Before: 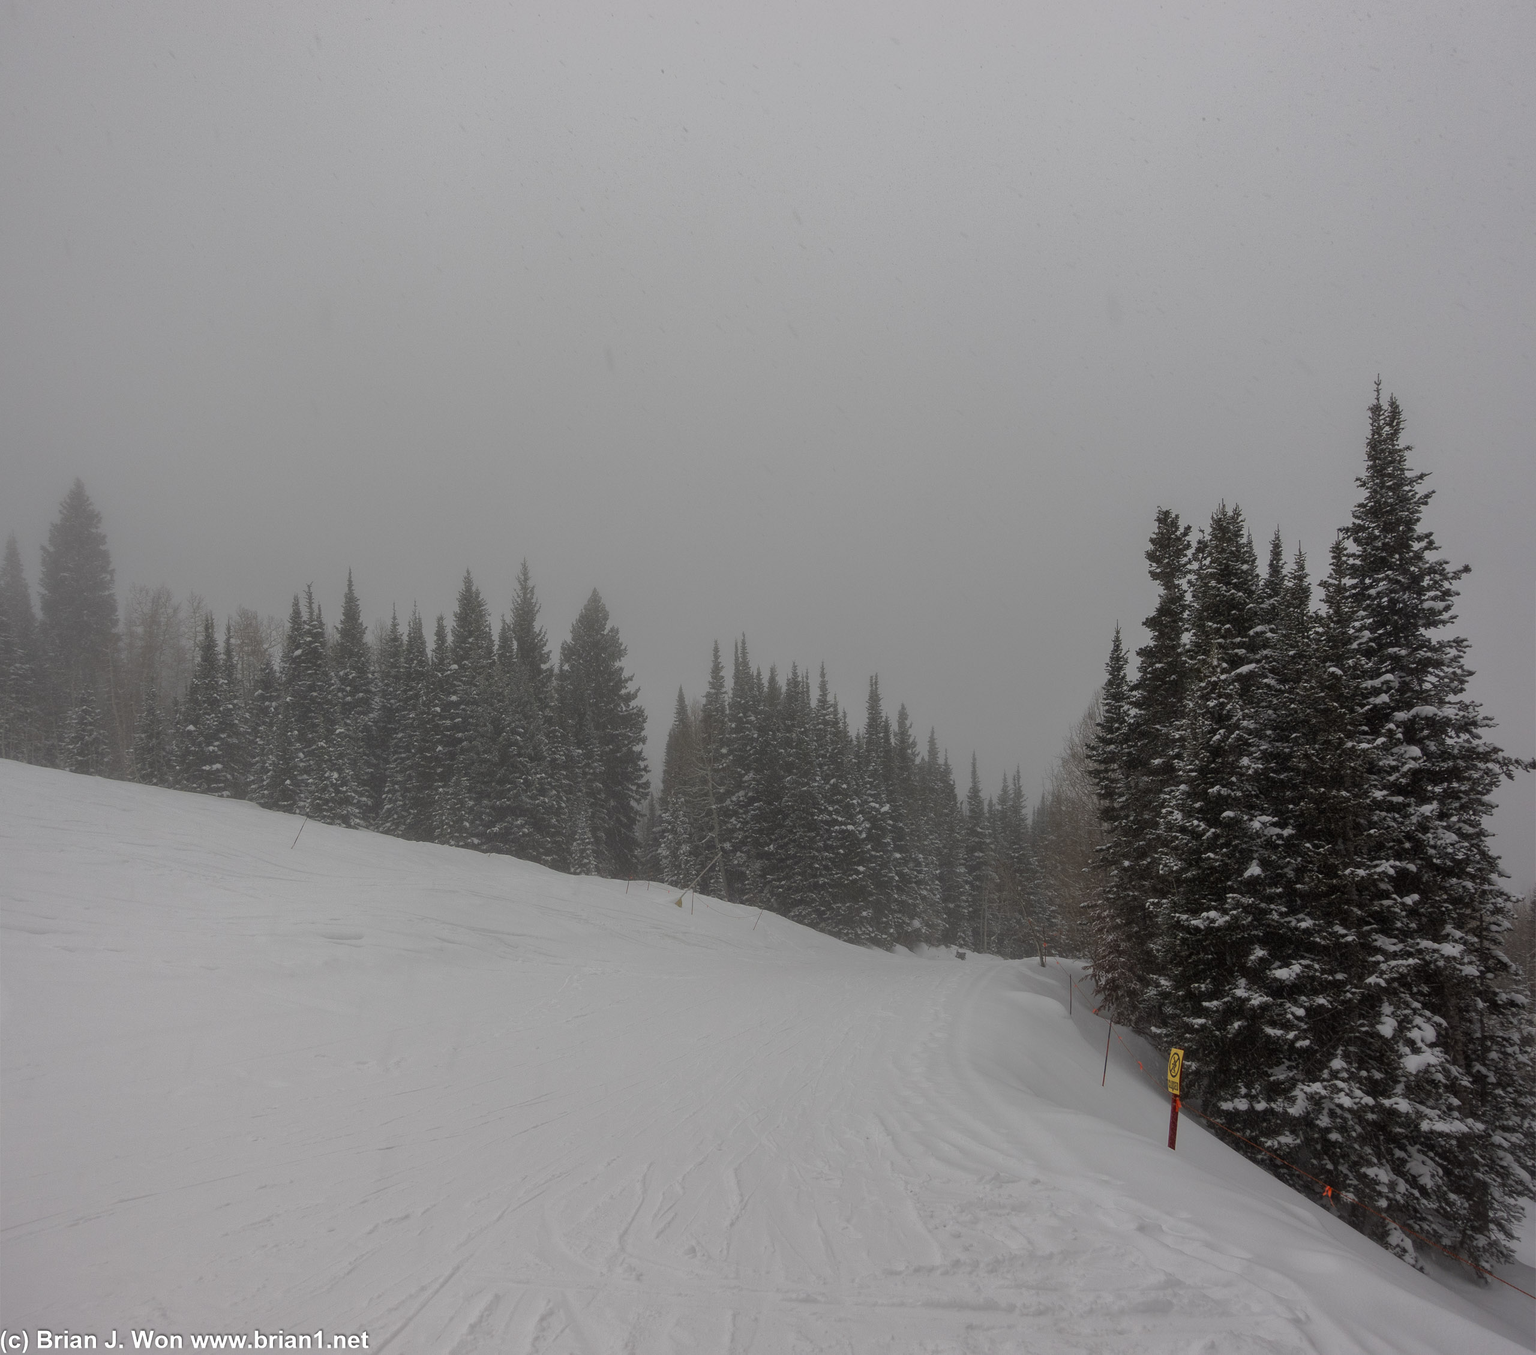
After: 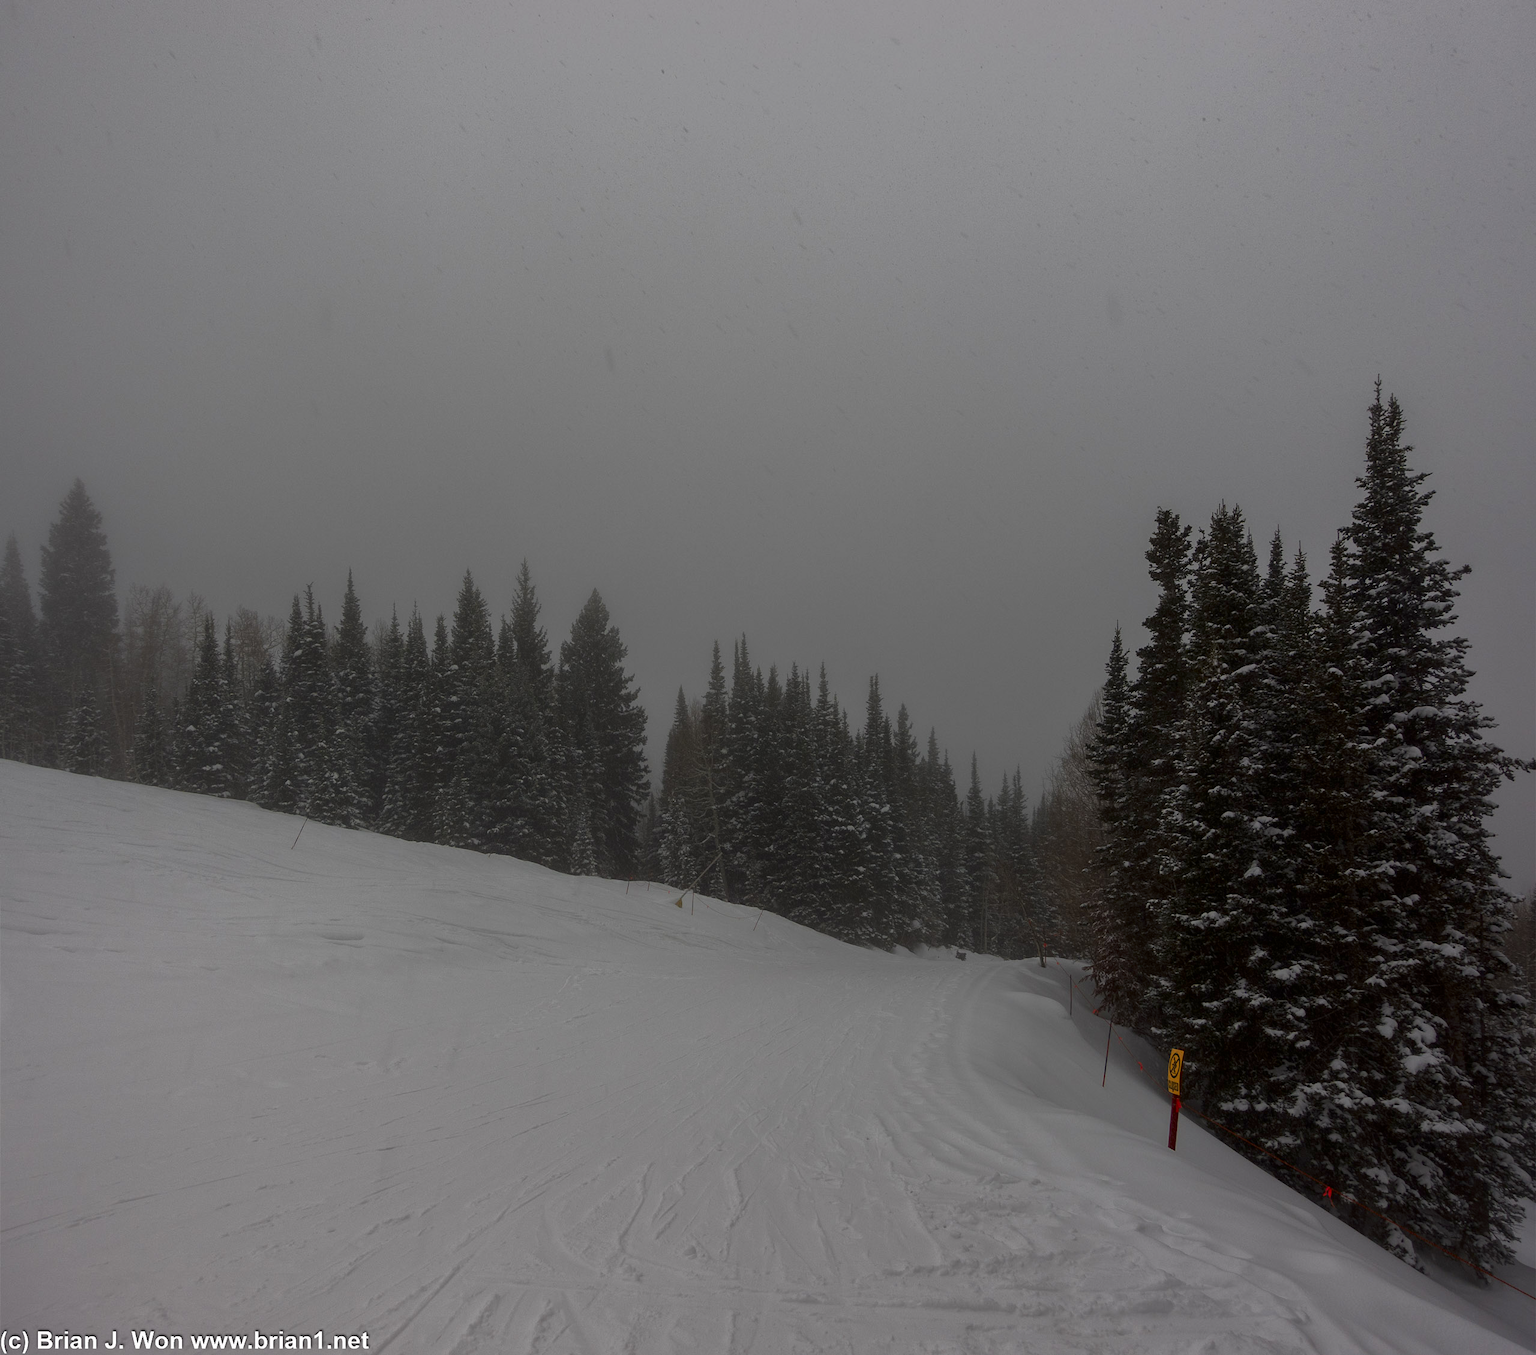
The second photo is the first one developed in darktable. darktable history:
color zones: curves: ch1 [(0, 0.469) (0.072, 0.457) (0.243, 0.494) (0.429, 0.5) (0.571, 0.5) (0.714, 0.5) (0.857, 0.5) (1, 0.469)]; ch2 [(0, 0.499) (0.143, 0.467) (0.242, 0.436) (0.429, 0.493) (0.571, 0.5) (0.714, 0.5) (0.857, 0.5) (1, 0.499)]
contrast brightness saturation: brightness -0.25, saturation 0.2
